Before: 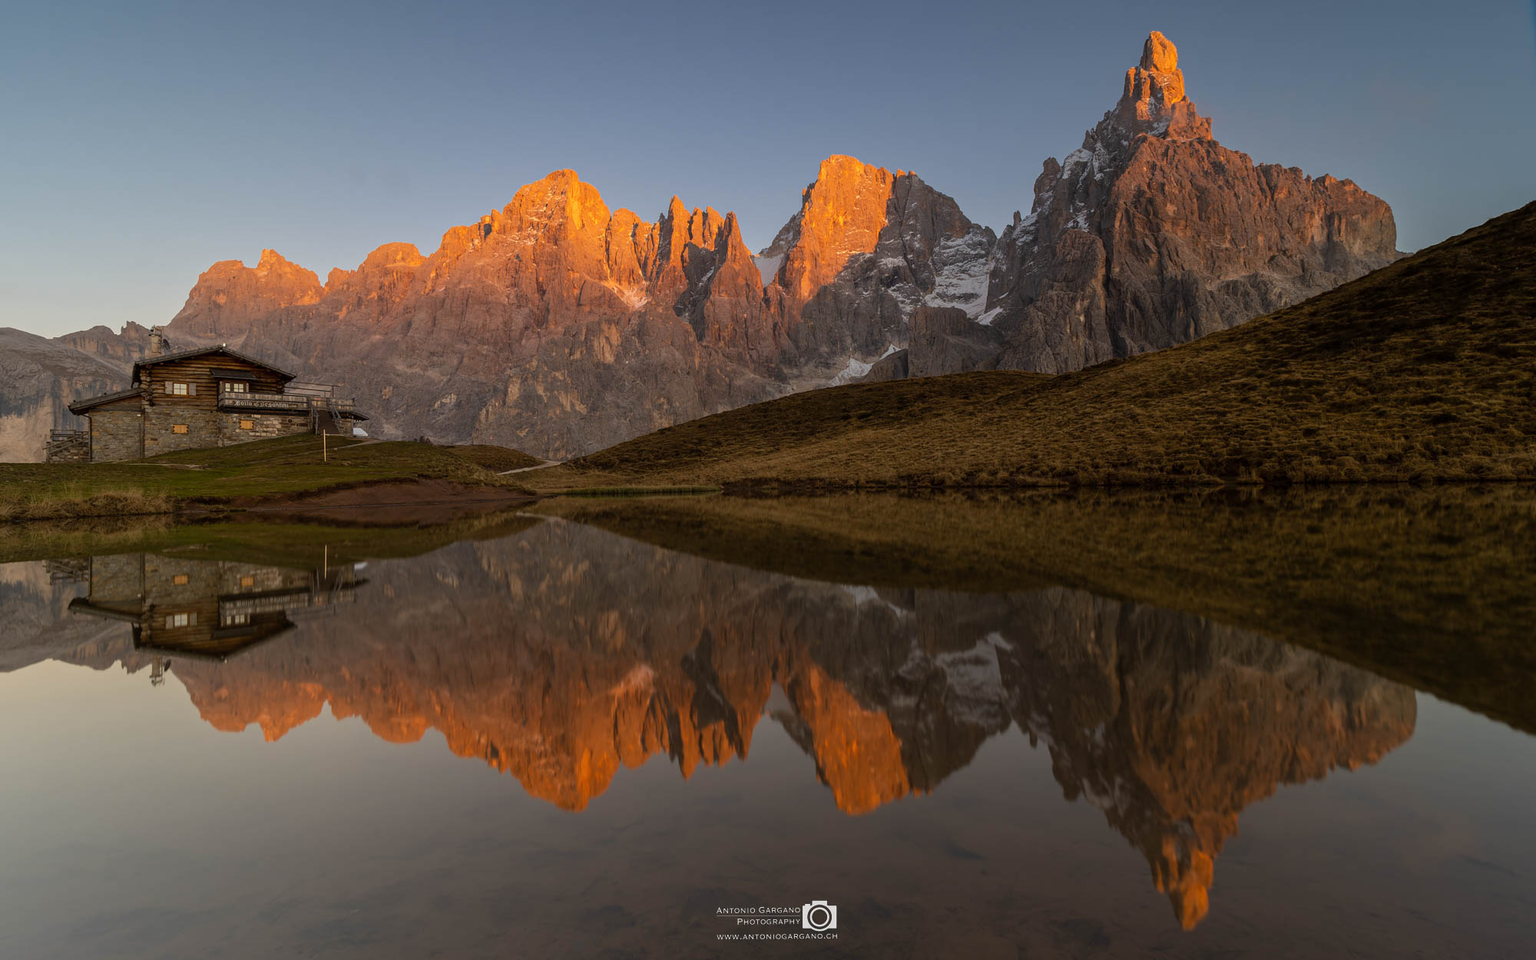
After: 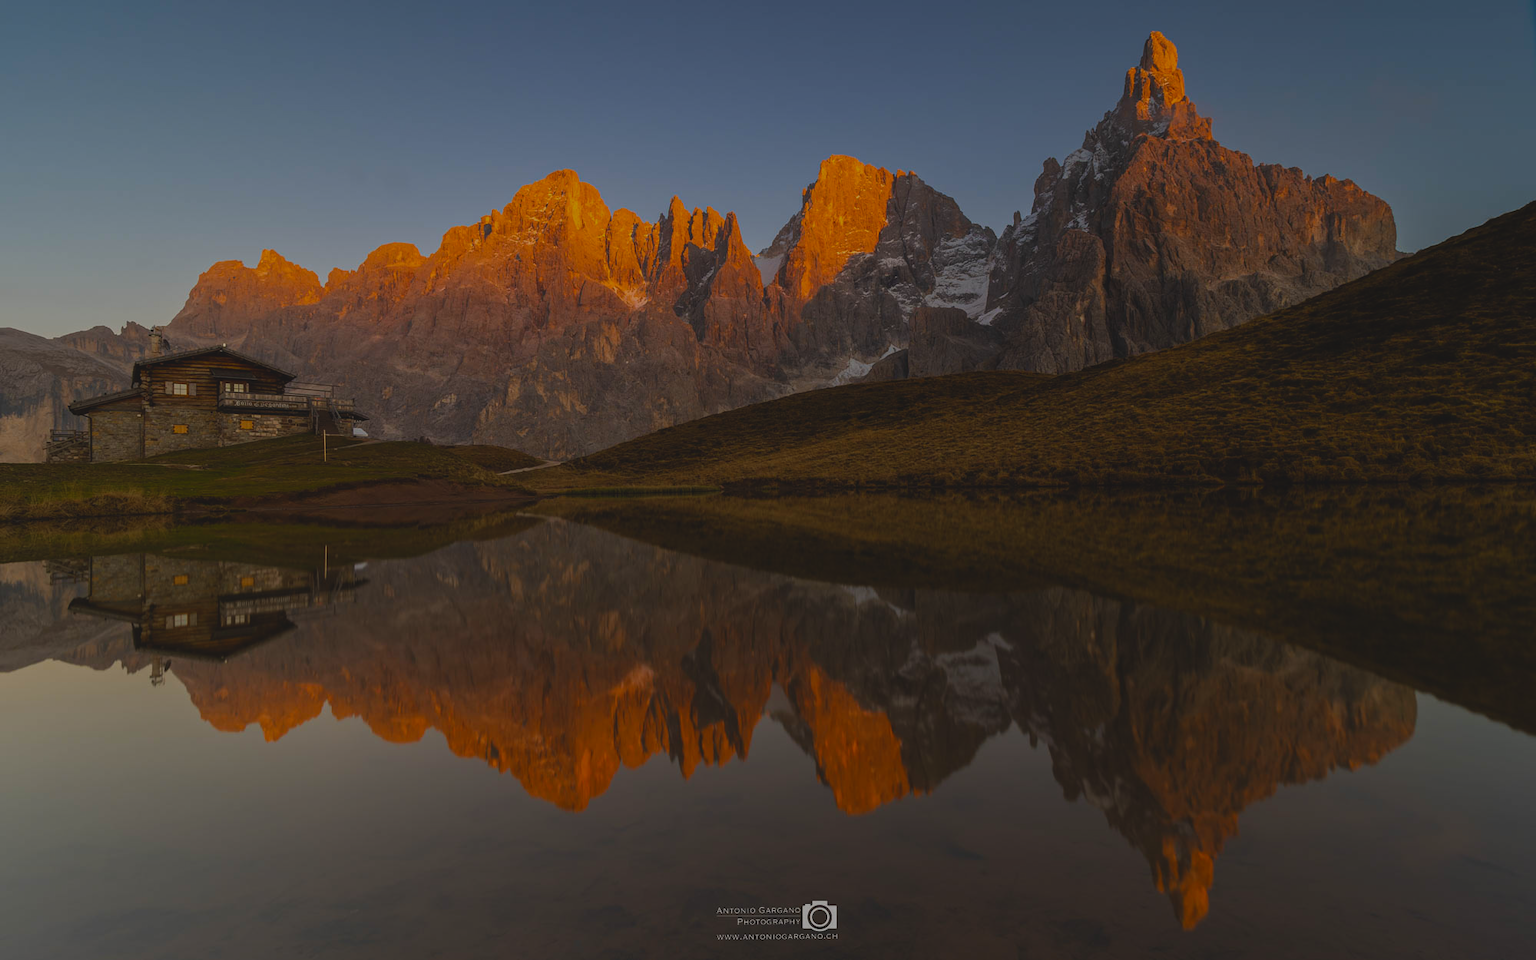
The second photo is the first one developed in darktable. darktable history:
exposure: black level correction -0.017, exposure -1.069 EV, compensate exposure bias true, compensate highlight preservation false
color balance rgb: perceptual saturation grading › global saturation 30.162%, global vibrance 20%
